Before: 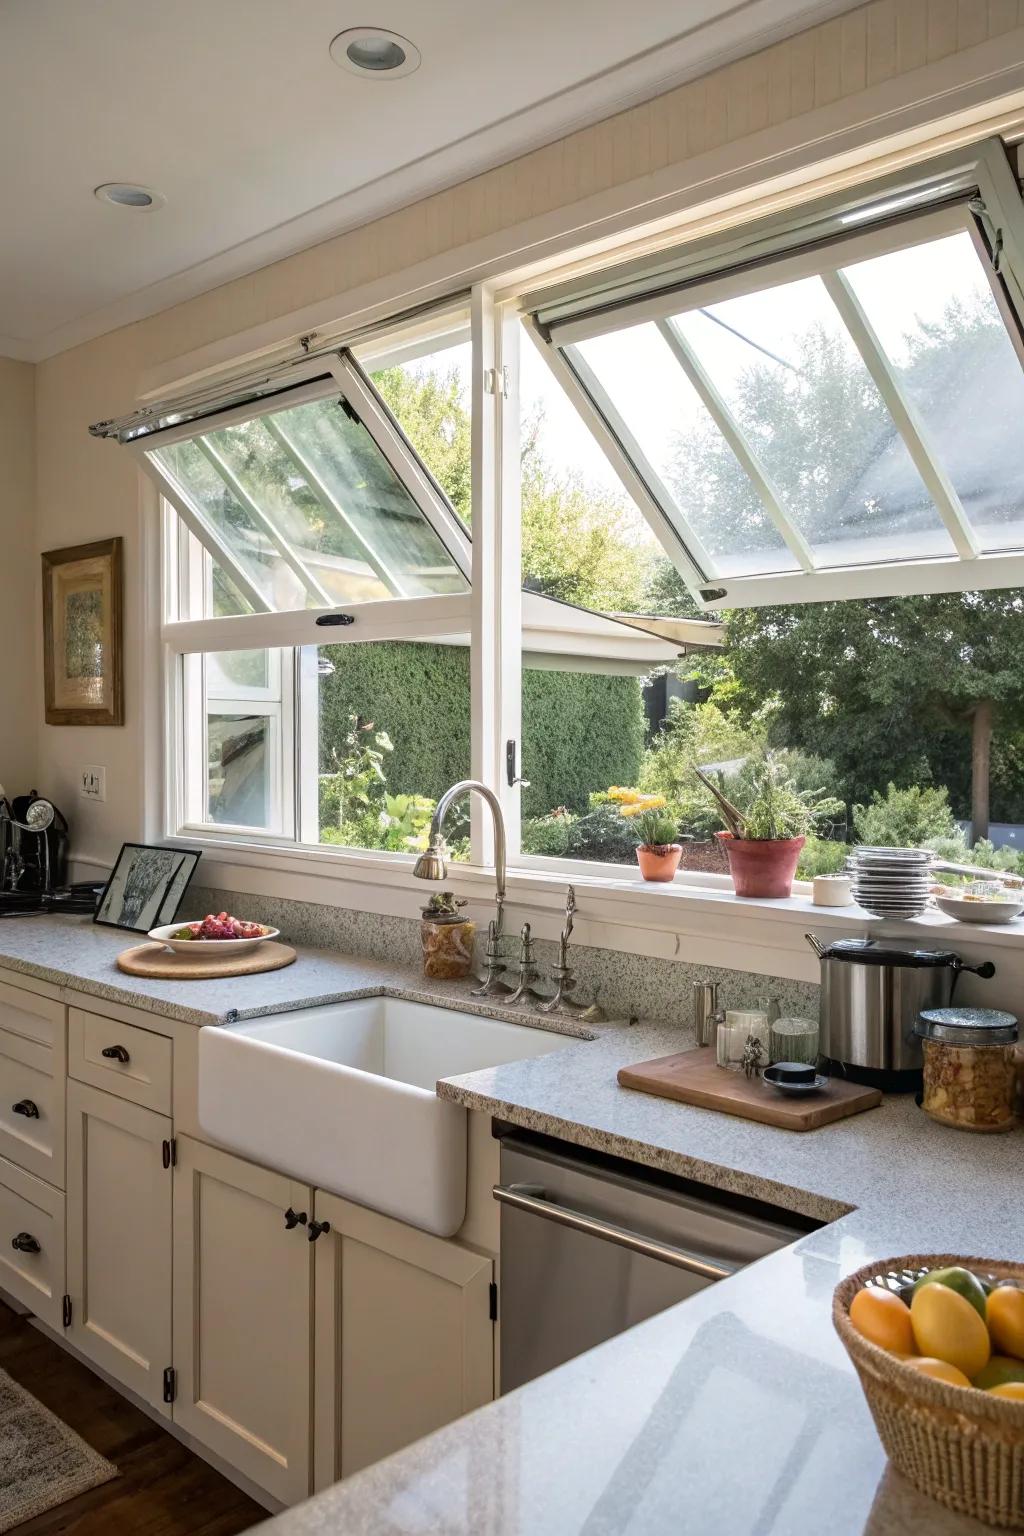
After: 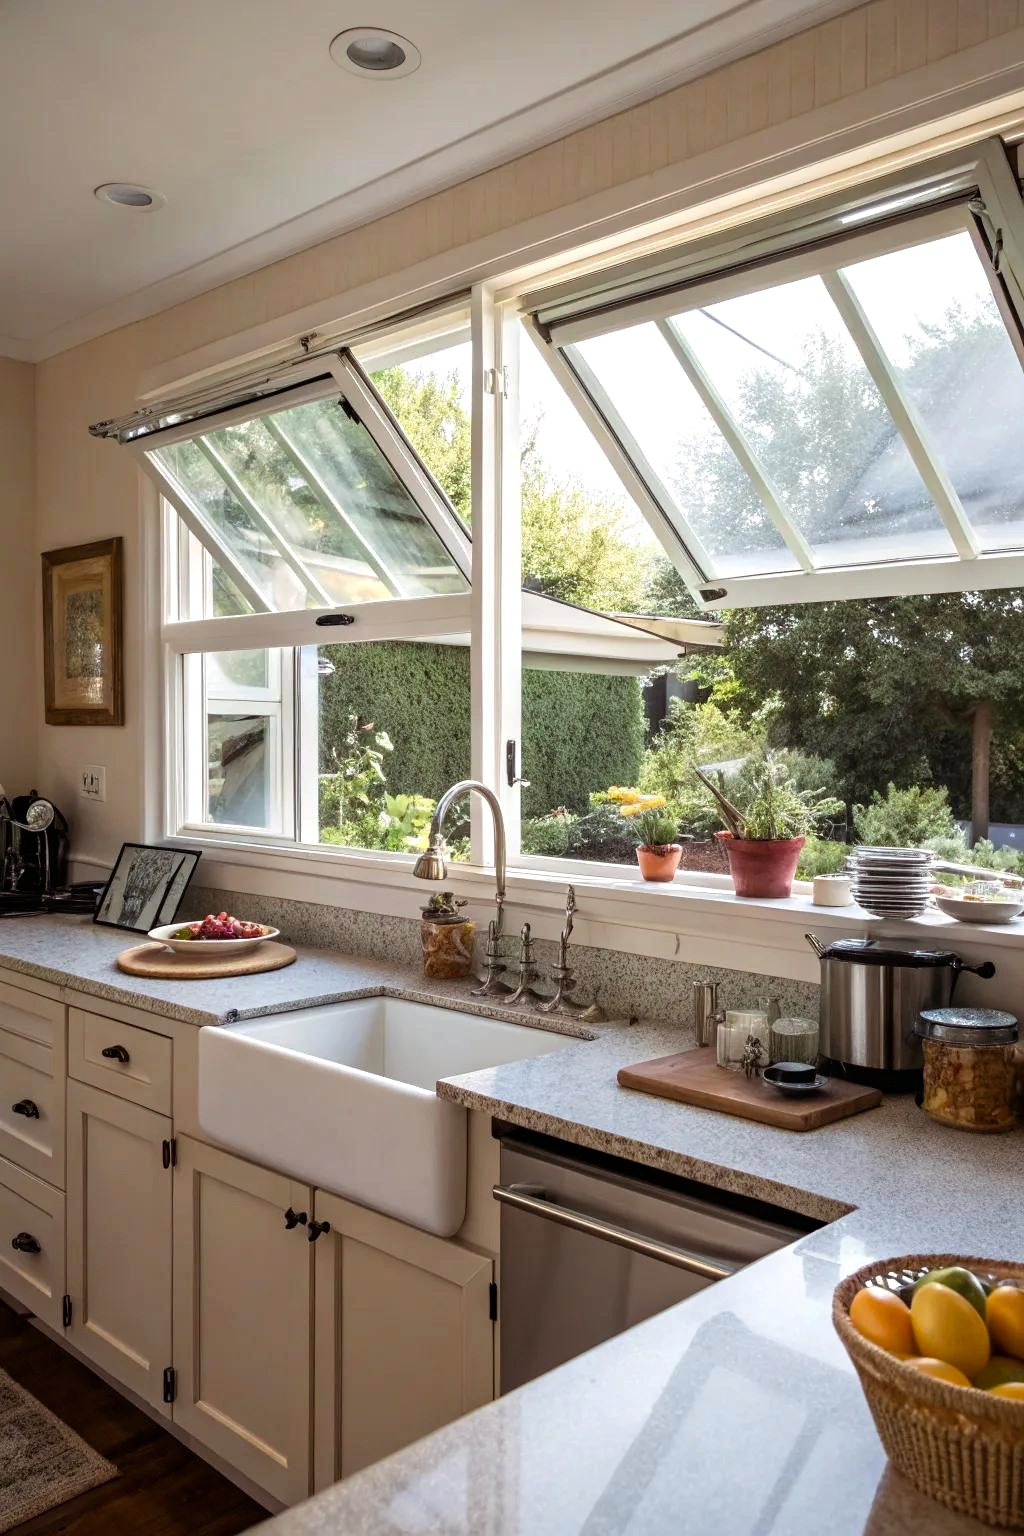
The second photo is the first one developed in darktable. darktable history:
exposure: exposure -0.177 EV, compensate highlight preservation false
color balance rgb: shadows lift › chroma 4.578%, shadows lift › hue 26.32°, perceptual saturation grading › global saturation 0.77%, perceptual saturation grading › mid-tones 11.344%, global vibrance 9.625%, contrast 15.385%, saturation formula JzAzBz (2021)
